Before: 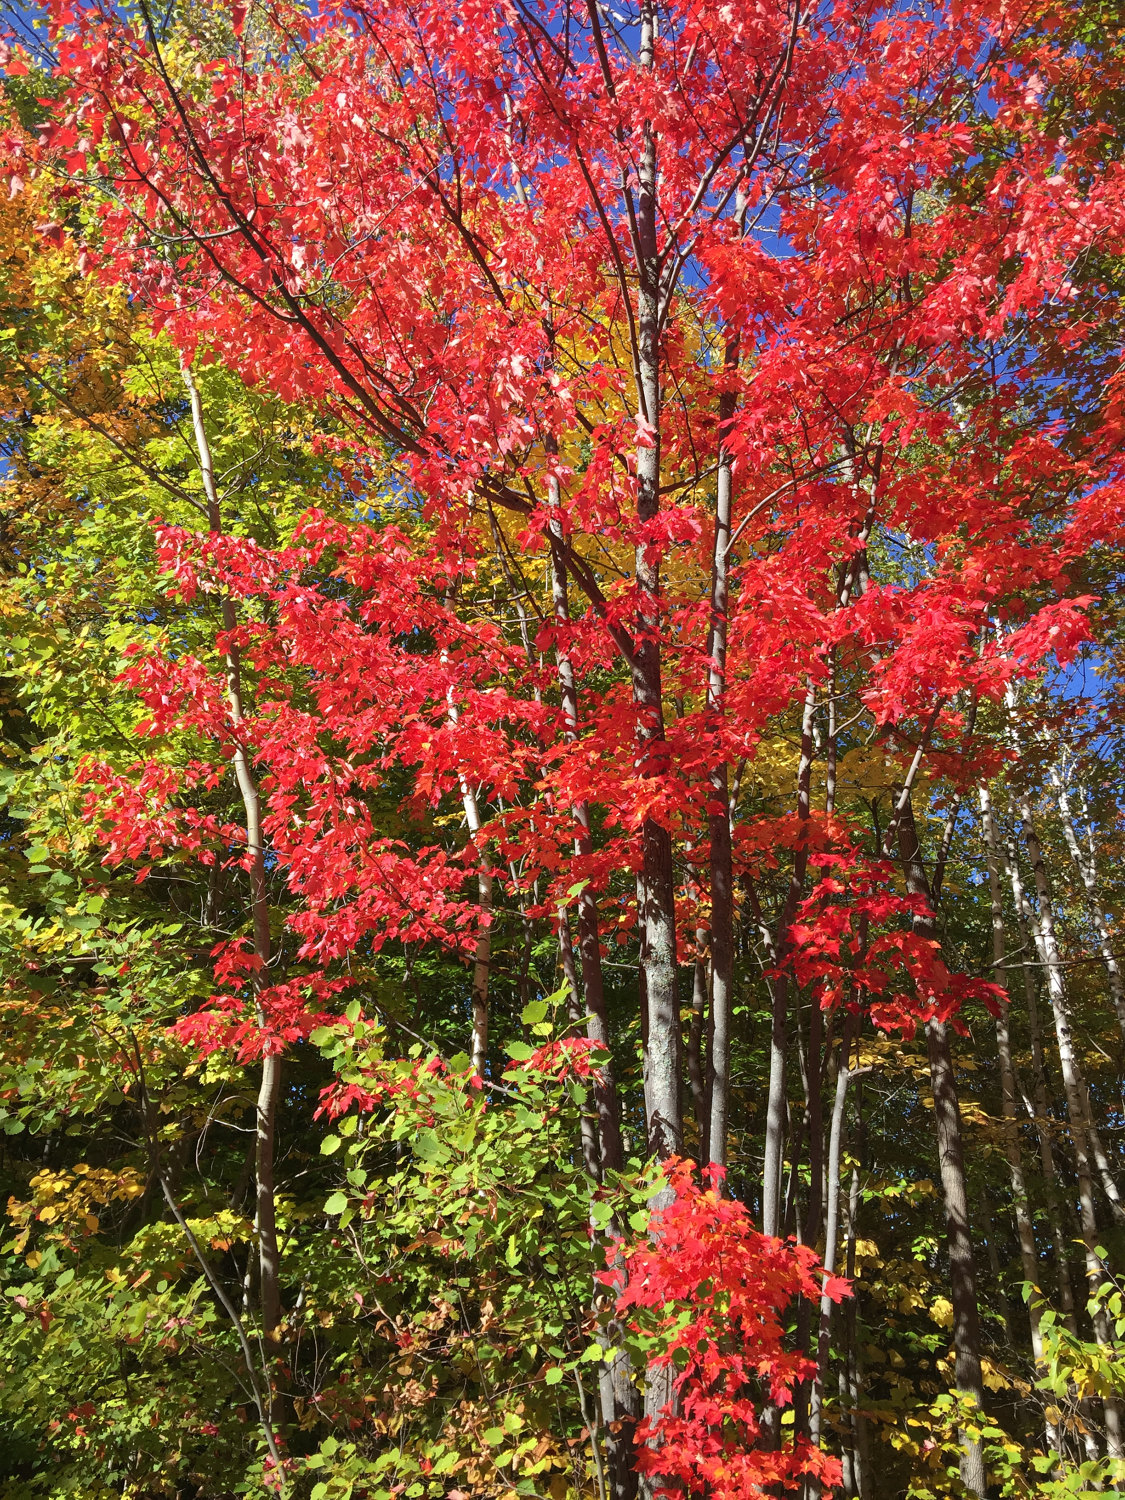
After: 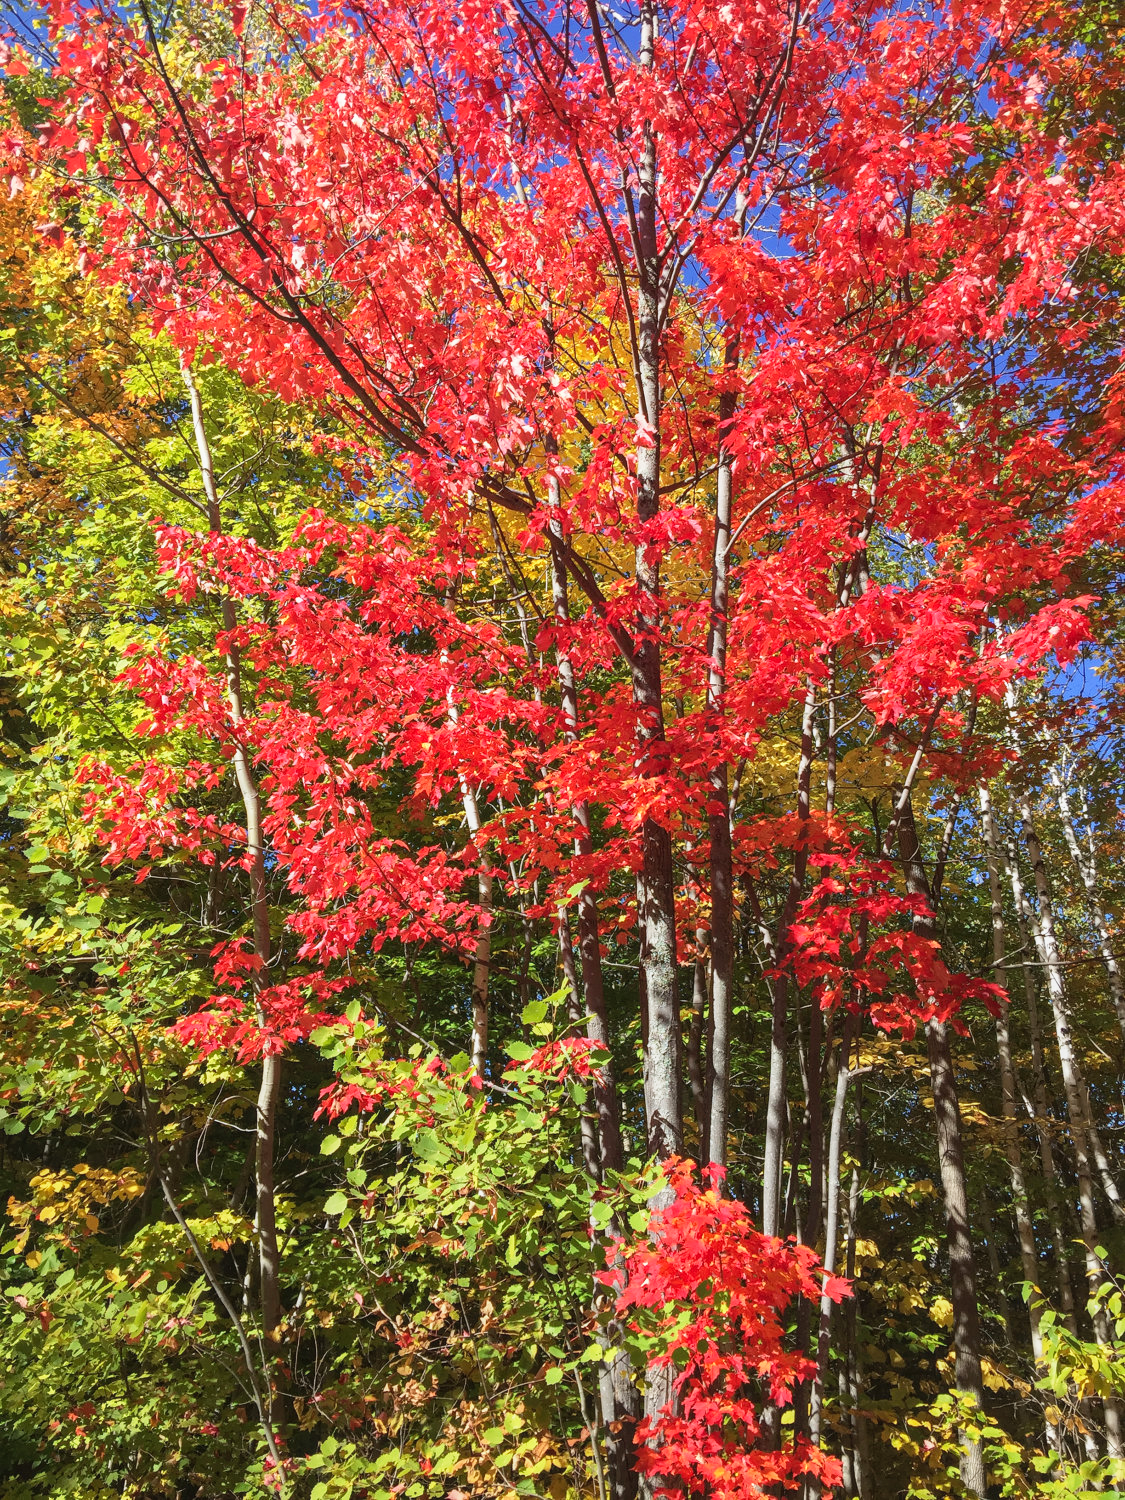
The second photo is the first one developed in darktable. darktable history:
base curve: curves: ch0 [(0, 0) (0.666, 0.806) (1, 1)], preserve colors none
local contrast: detail 110%
